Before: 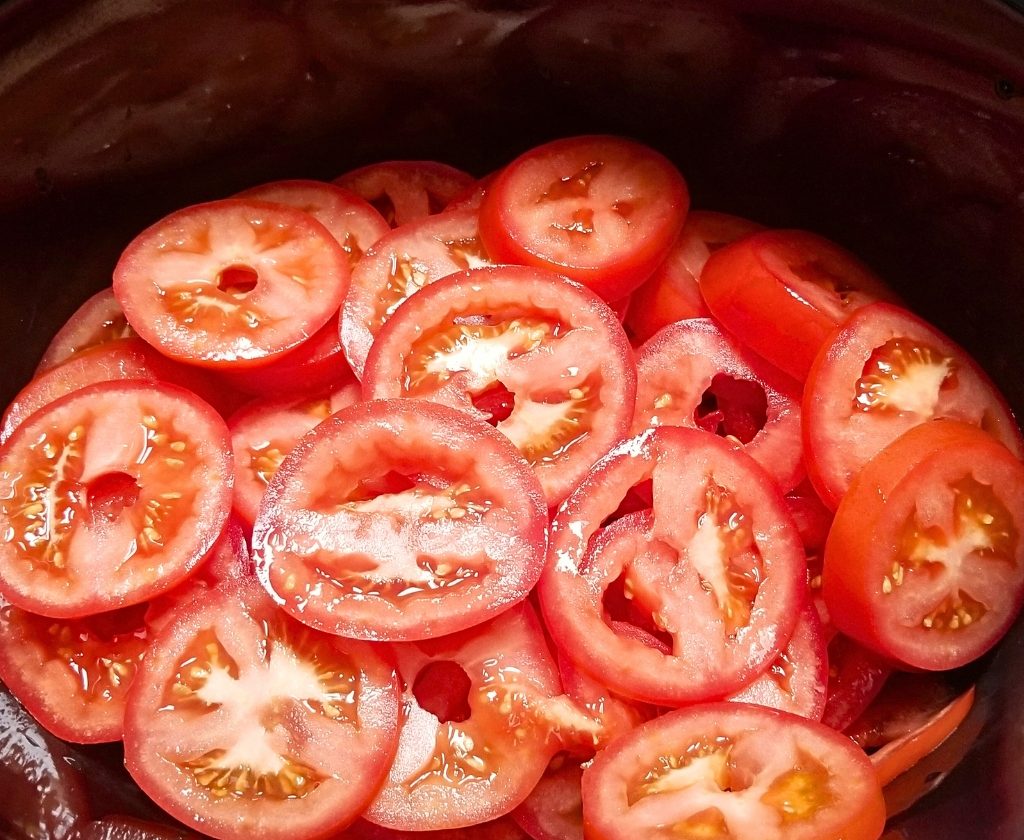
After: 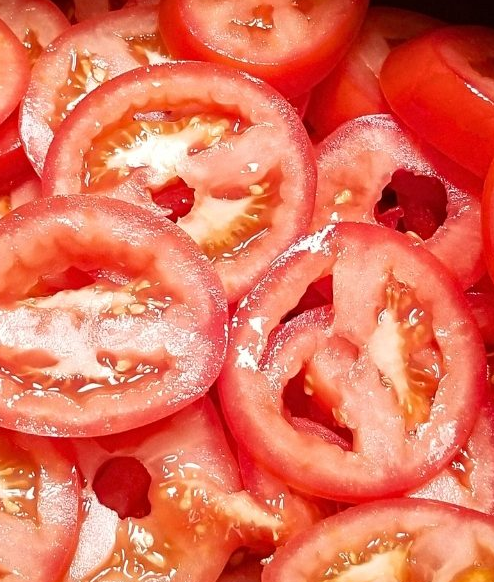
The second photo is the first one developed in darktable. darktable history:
crop: left 31.341%, top 24.374%, right 20.377%, bottom 6.303%
